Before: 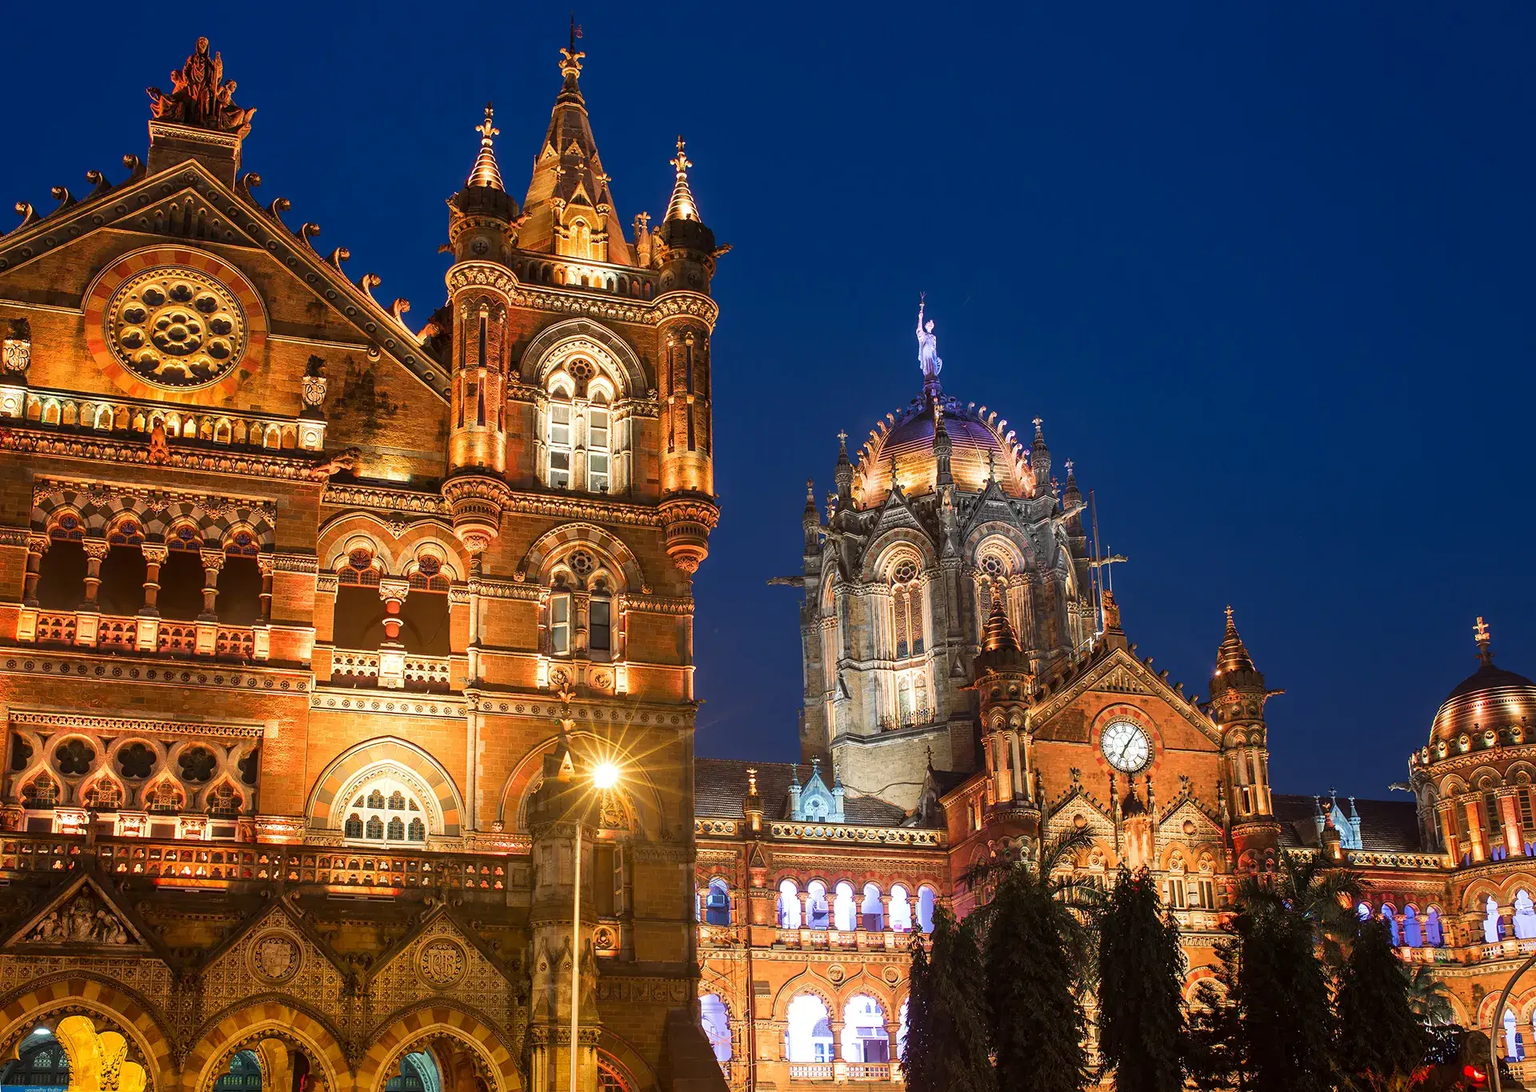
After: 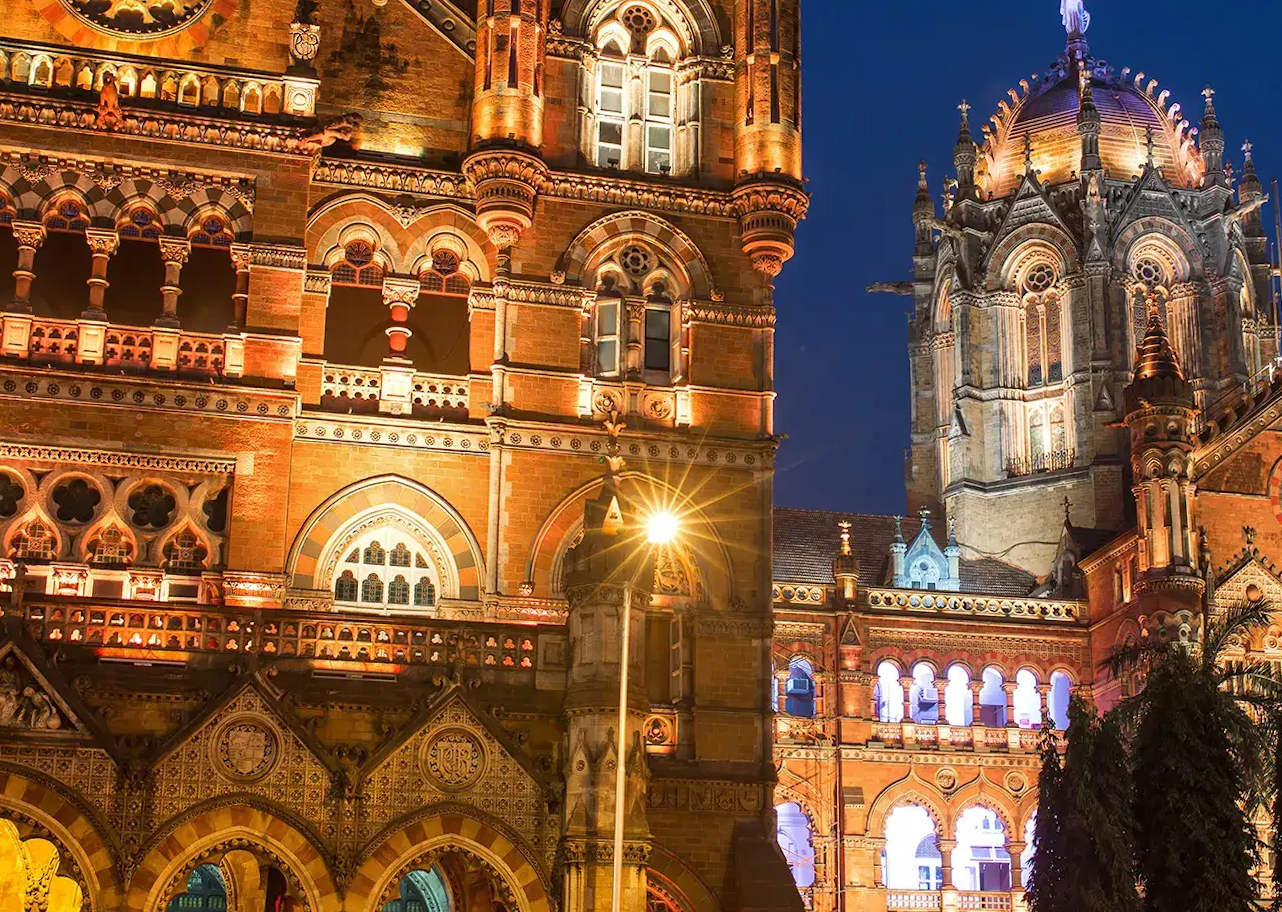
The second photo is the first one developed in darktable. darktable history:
crop and rotate: angle -0.82°, left 3.85%, top 31.828%, right 27.992%
shadows and highlights: shadows 24.5, highlights -78.15, soften with gaussian
